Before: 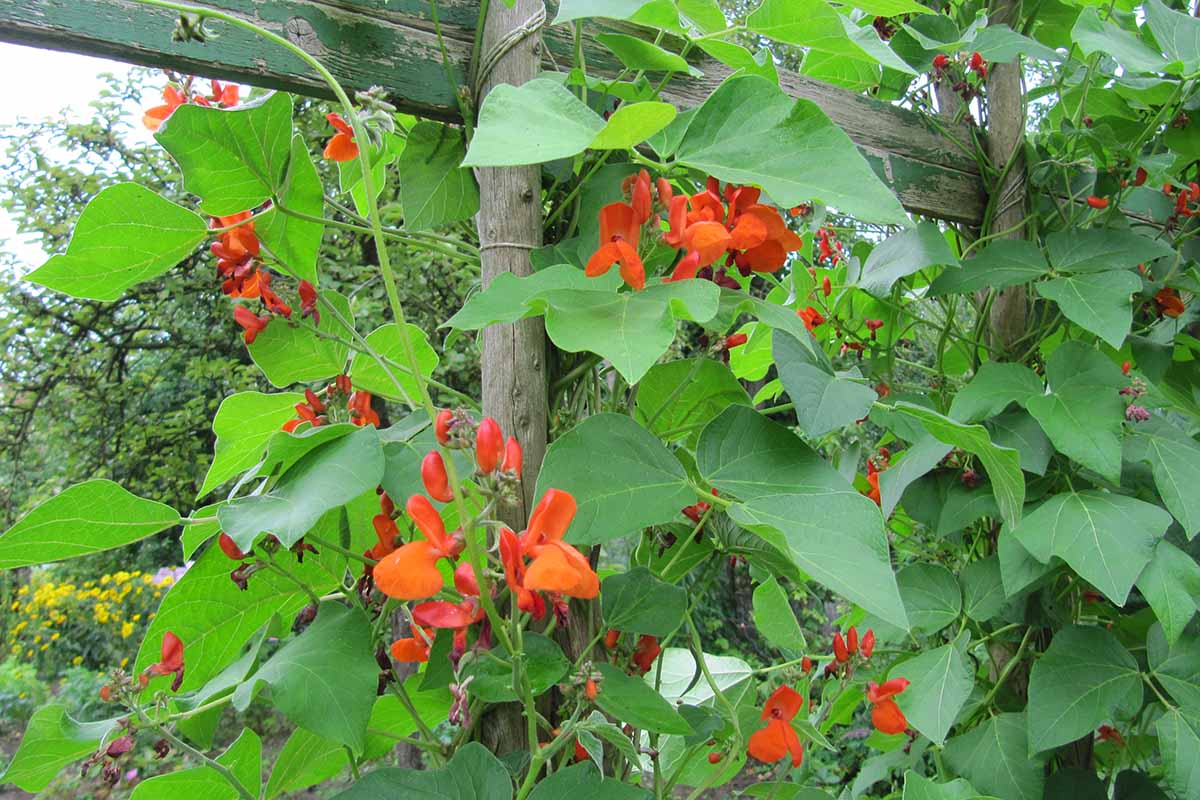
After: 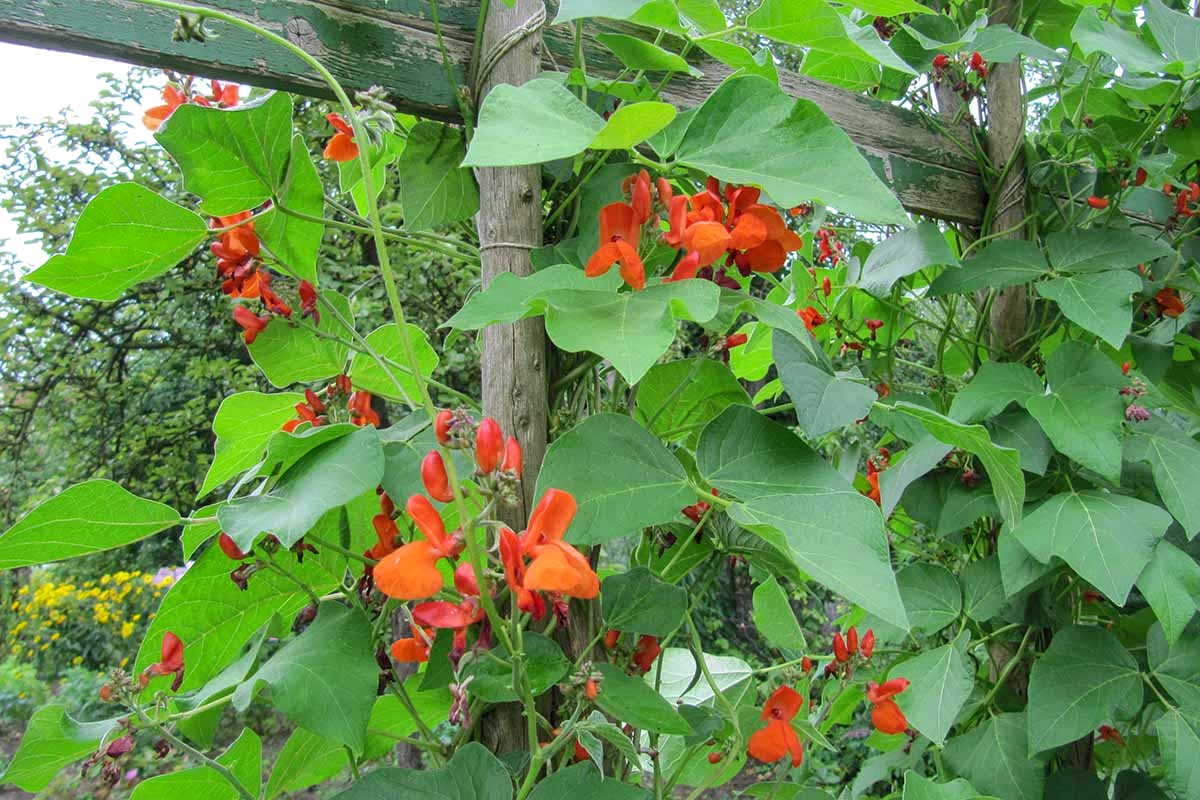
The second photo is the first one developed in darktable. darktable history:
shadows and highlights: on, module defaults
local contrast: on, module defaults
exposure: black level correction 0.001, compensate highlight preservation false
